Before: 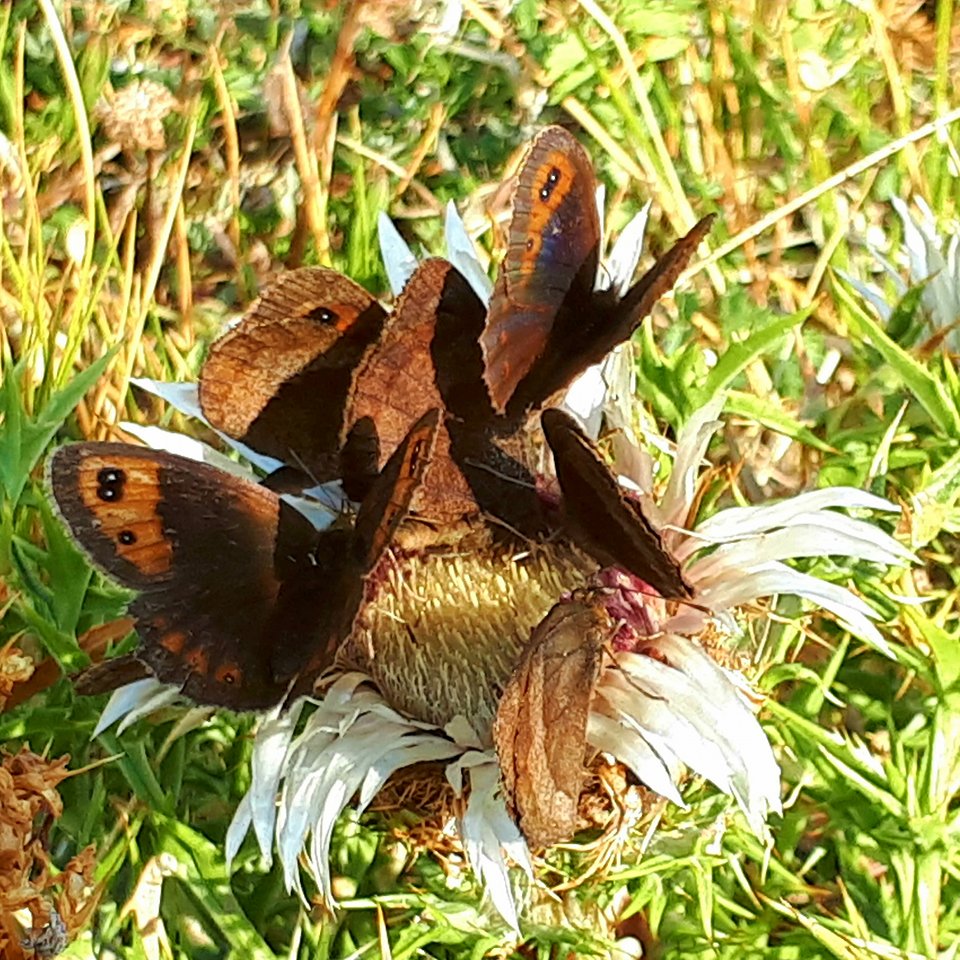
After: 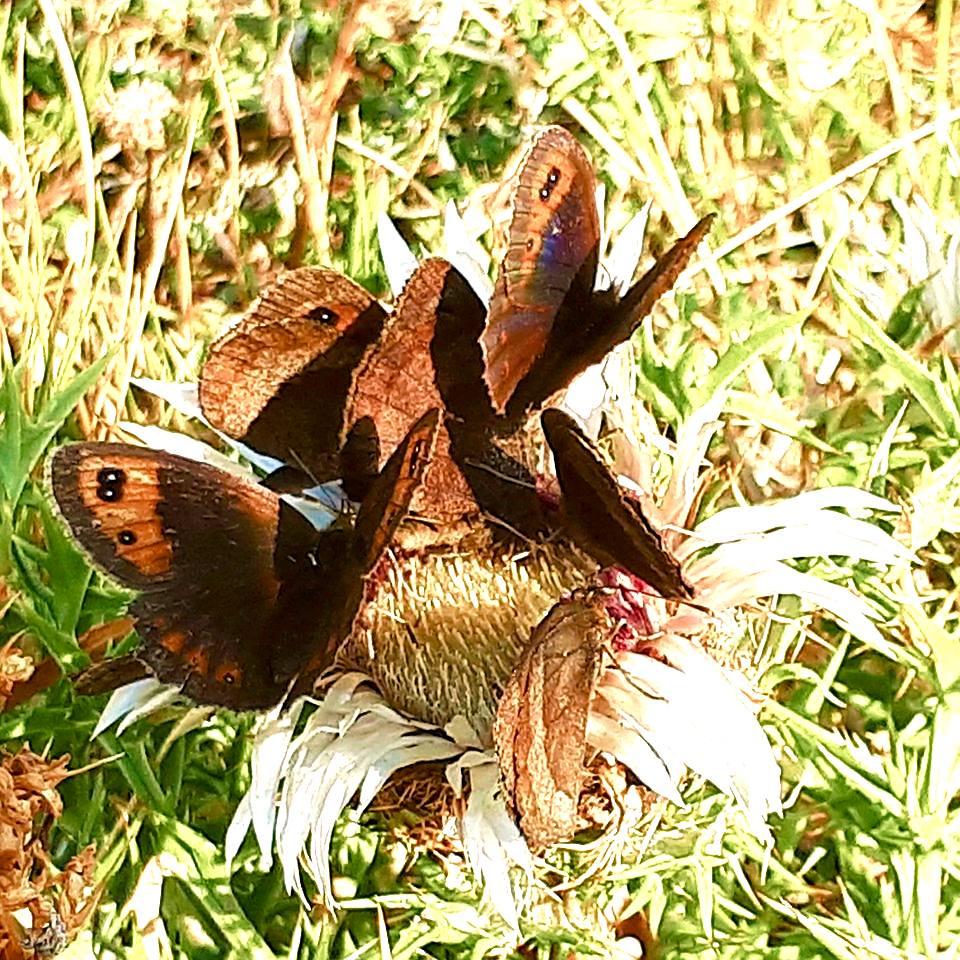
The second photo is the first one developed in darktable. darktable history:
sharpen: on, module defaults
color balance rgb: highlights gain › chroma 3.119%, highlights gain › hue 55.71°, perceptual saturation grading › global saturation 20%, perceptual saturation grading › highlights -49.138%, perceptual saturation grading › shadows 26.045%
velvia: strength 39.84%
tone equalizer: -8 EV -0.751 EV, -7 EV -0.681 EV, -6 EV -0.568 EV, -5 EV -0.38 EV, -3 EV 0.382 EV, -2 EV 0.6 EV, -1 EV 0.701 EV, +0 EV 0.755 EV, smoothing diameter 24.78%, edges refinement/feathering 13.75, preserve details guided filter
